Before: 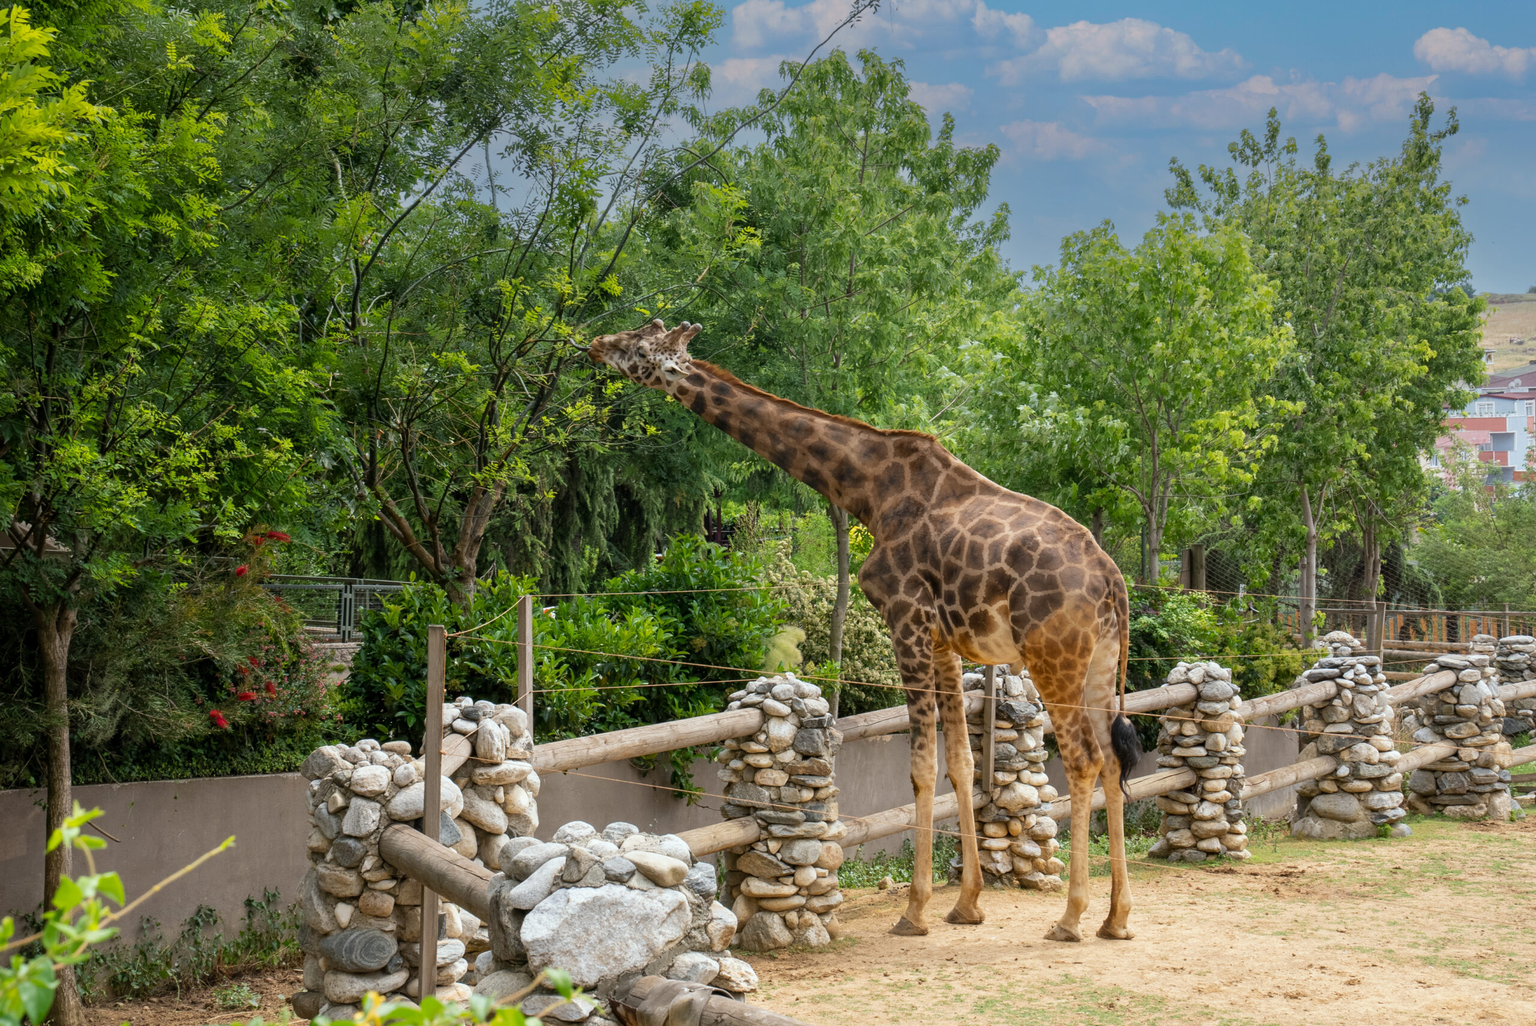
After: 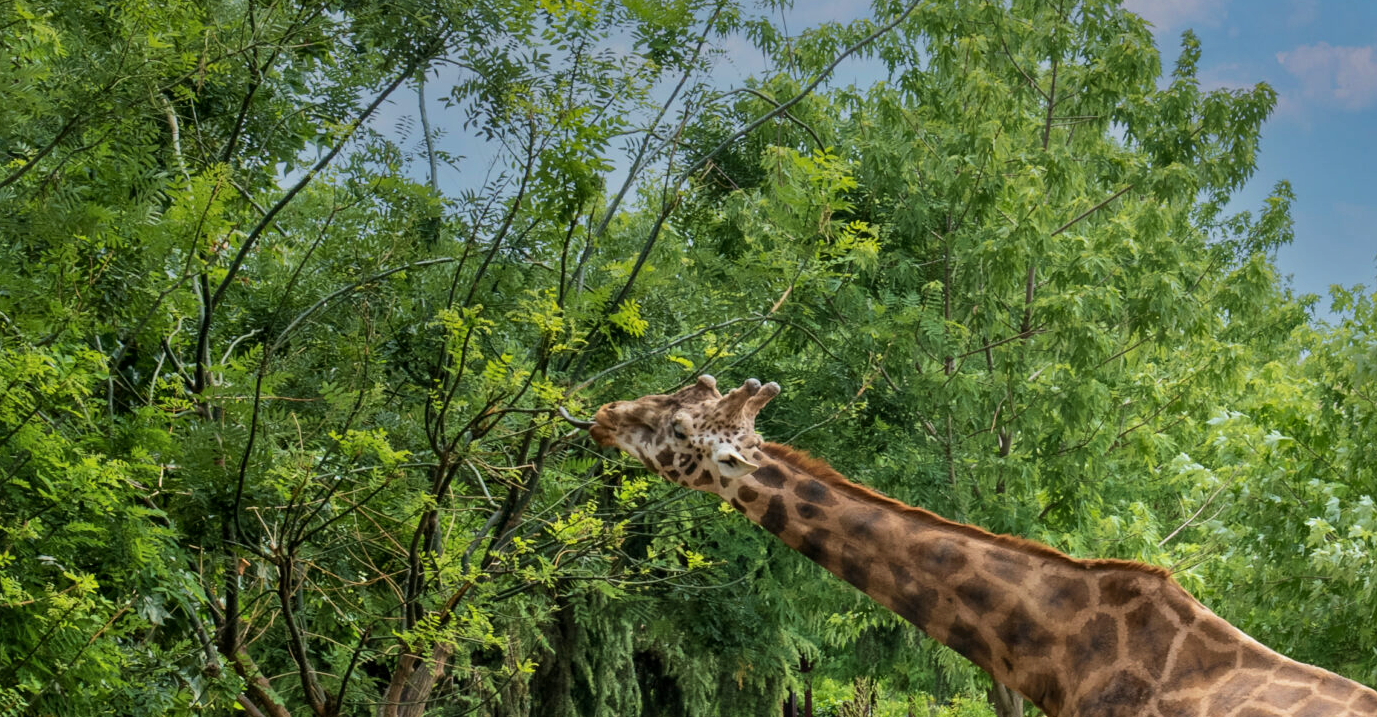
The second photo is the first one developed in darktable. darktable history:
crop: left 15.269%, top 9.206%, right 30.916%, bottom 48.838%
shadows and highlights: radius 107.8, shadows 40.75, highlights -71.94, low approximation 0.01, soften with gaussian
velvia: on, module defaults
local contrast: mode bilateral grid, contrast 20, coarseness 50, detail 120%, midtone range 0.2
